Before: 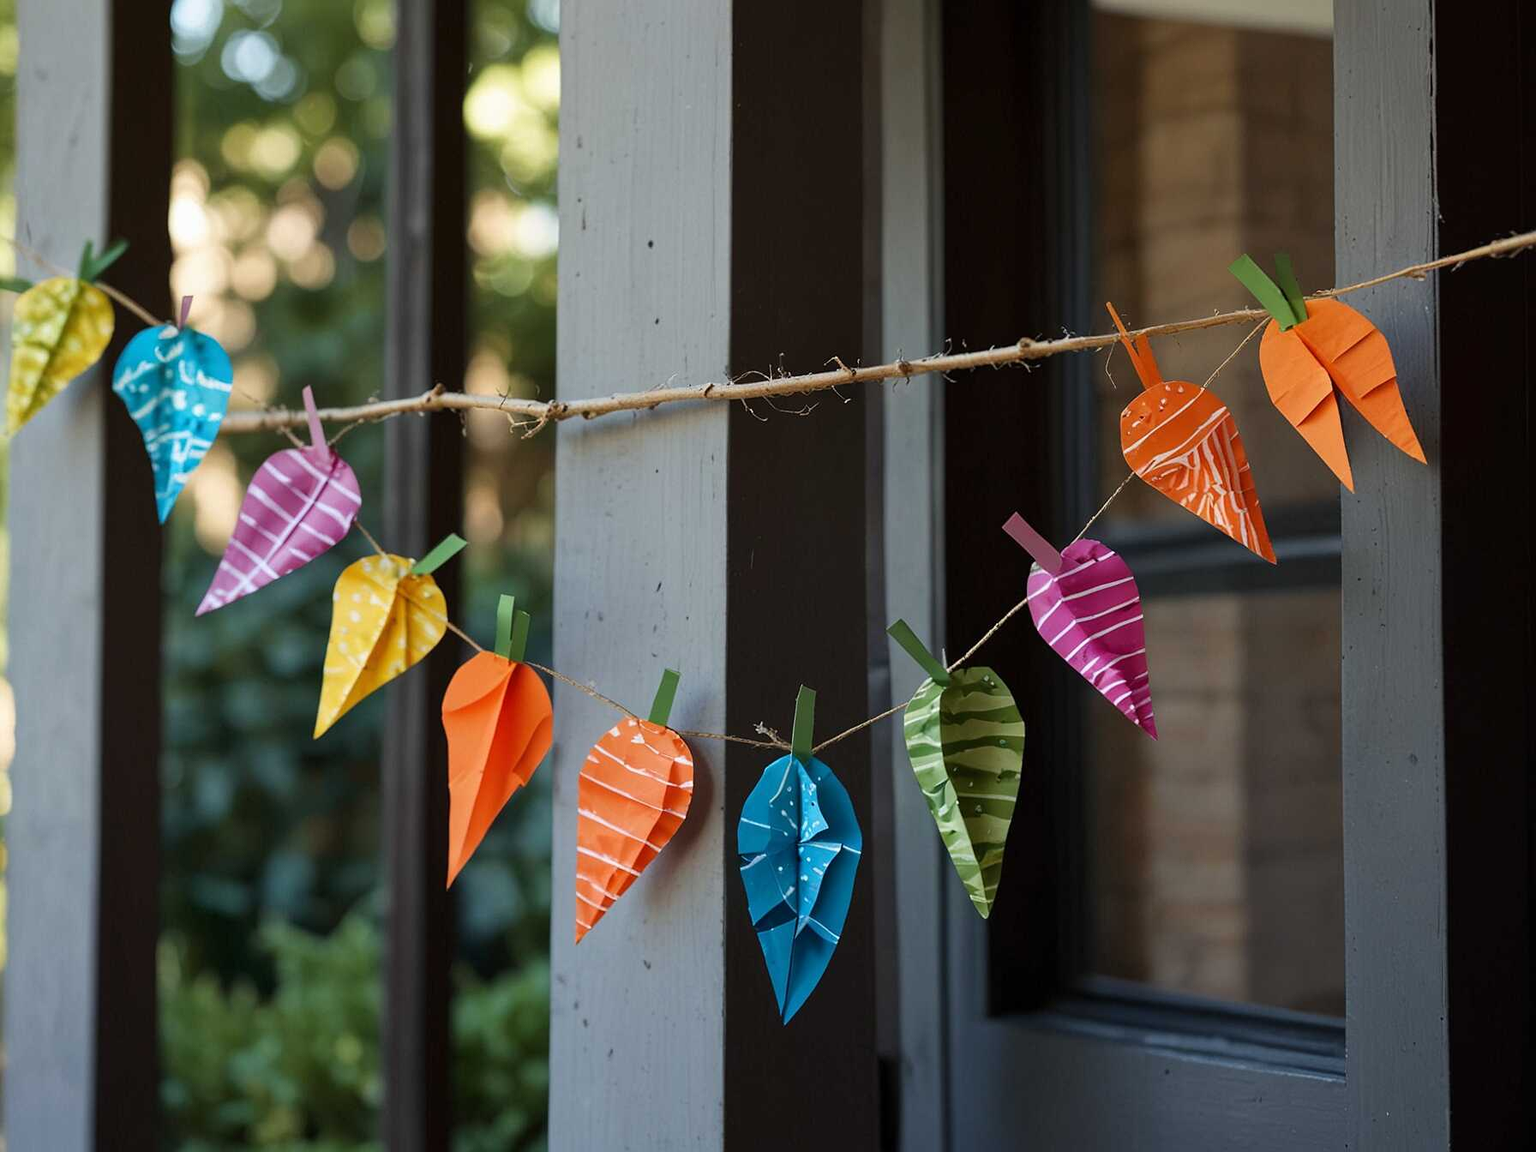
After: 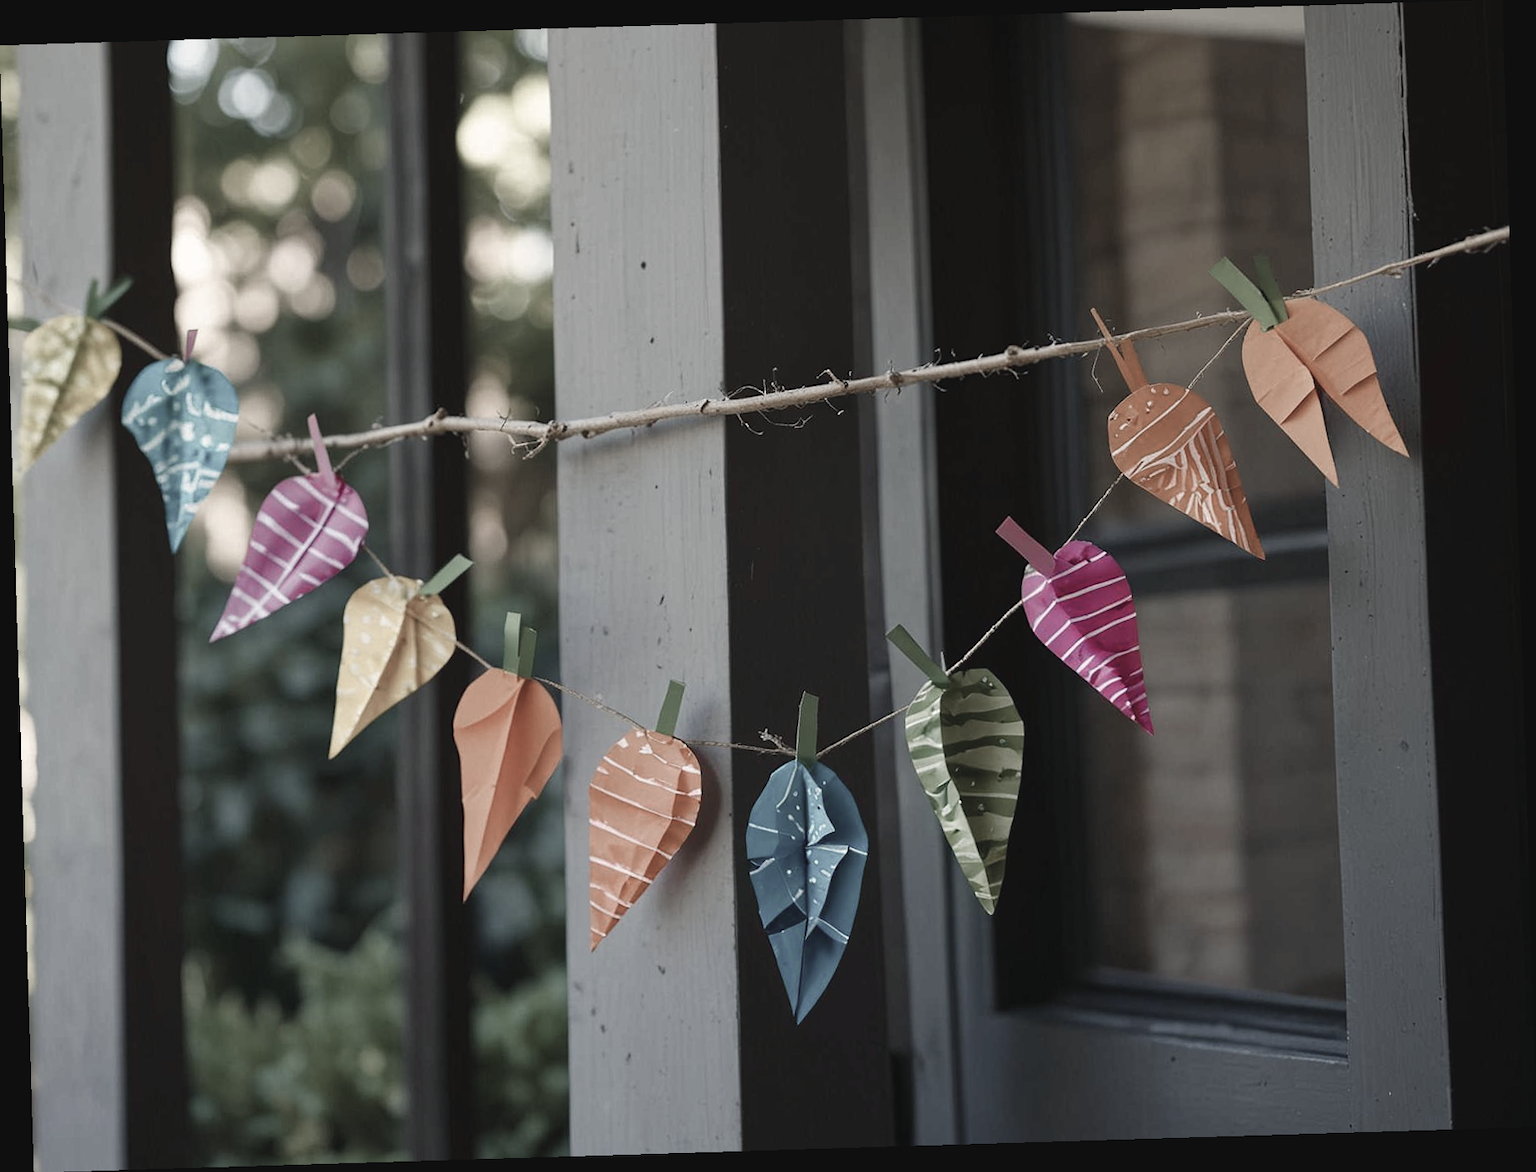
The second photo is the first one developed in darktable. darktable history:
rotate and perspective: rotation -1.75°, automatic cropping off
color balance rgb: shadows lift › chroma 2%, shadows lift › hue 250°, power › hue 326.4°, highlights gain › chroma 2%, highlights gain › hue 64.8°, global offset › luminance 0.5%, global offset › hue 58.8°, perceptual saturation grading › highlights -25%, perceptual saturation grading › shadows 30%, global vibrance 15%
color zones: curves: ch1 [(0, 0.34) (0.143, 0.164) (0.286, 0.152) (0.429, 0.176) (0.571, 0.173) (0.714, 0.188) (0.857, 0.199) (1, 0.34)]
